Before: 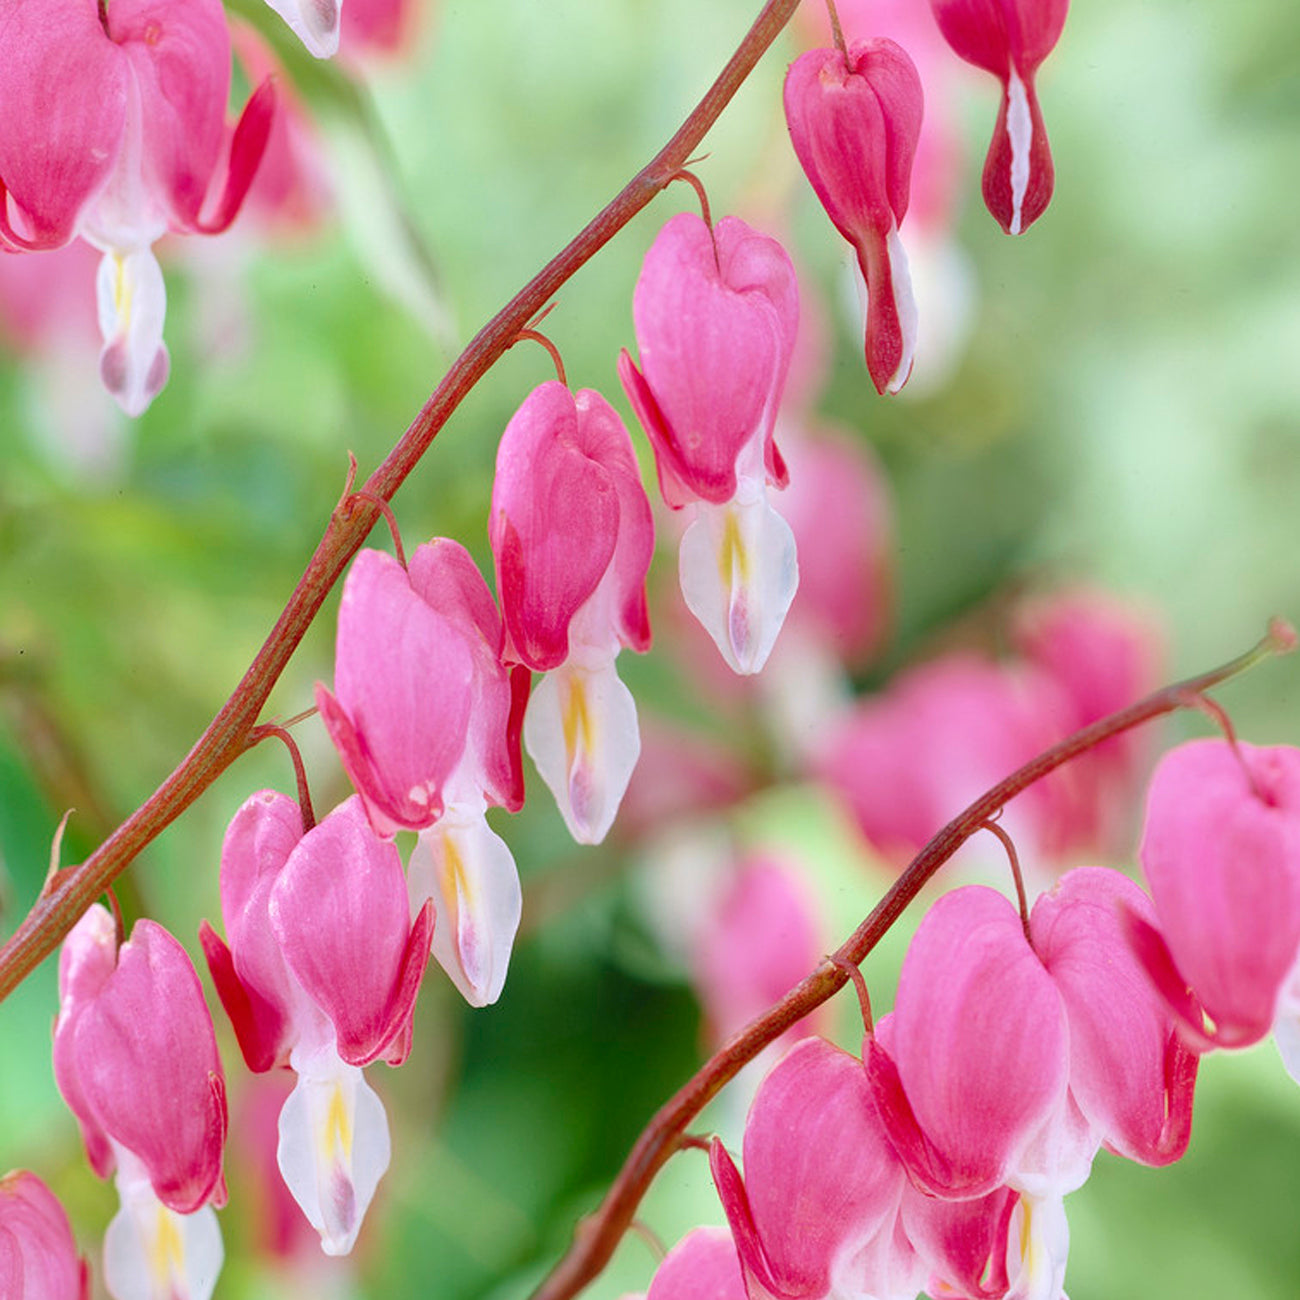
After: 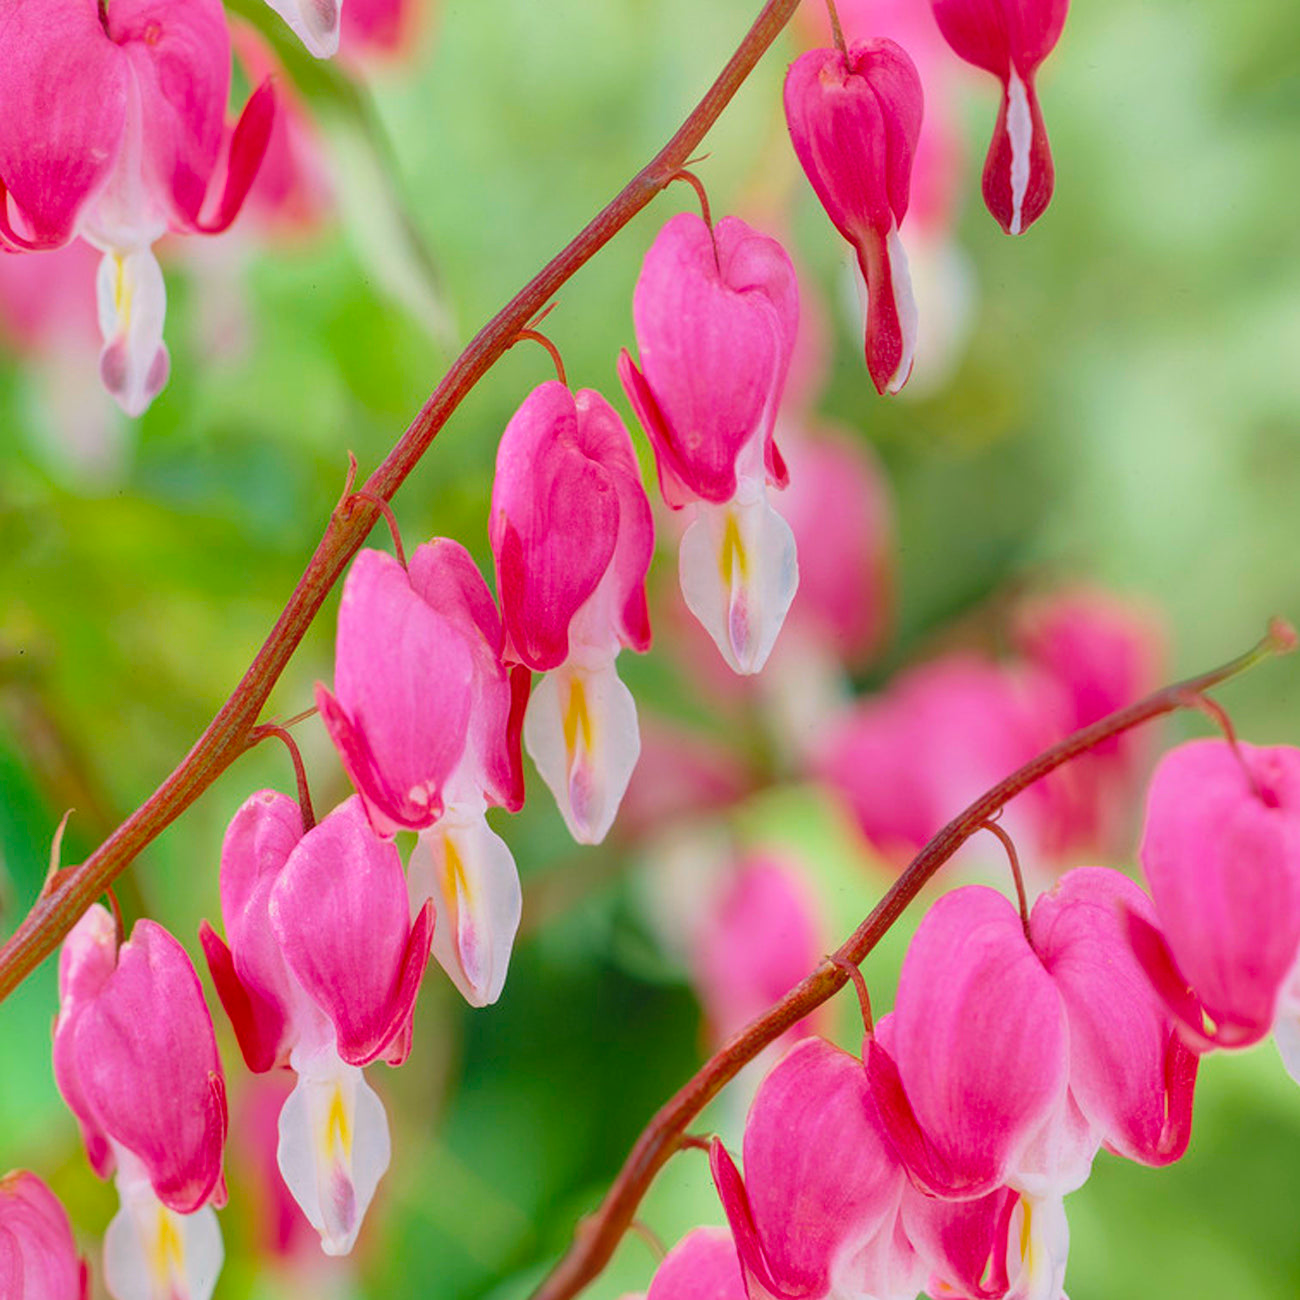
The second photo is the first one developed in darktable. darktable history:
contrast brightness saturation: contrast -0.272
local contrast: detail 130%
color balance rgb: highlights gain › chroma 2.991%, highlights gain › hue 77.25°, linear chroma grading › shadows -29.464%, linear chroma grading › global chroma 34.775%, perceptual saturation grading › global saturation 0.962%
